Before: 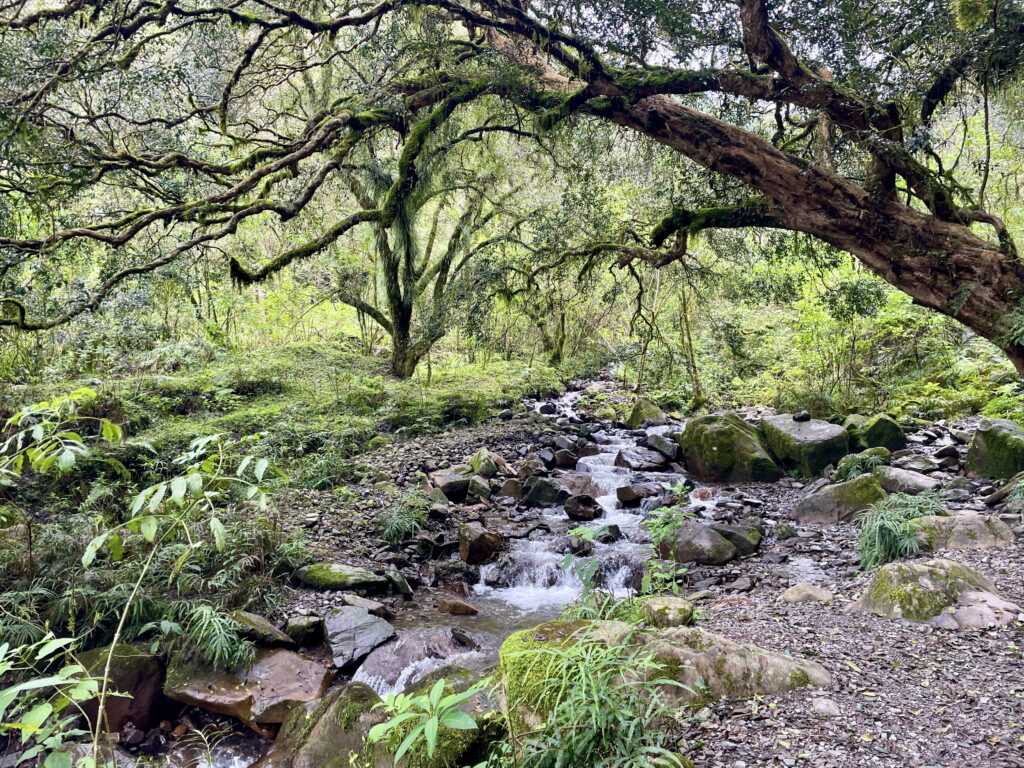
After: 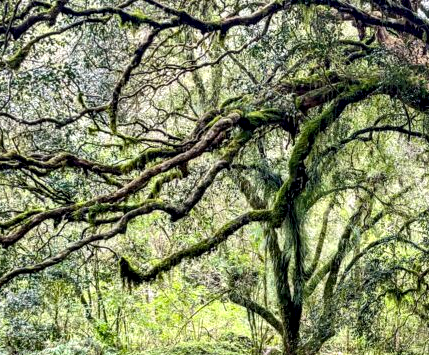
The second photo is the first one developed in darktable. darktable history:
white balance: red 1, blue 1
crop and rotate: left 10.817%, top 0.062%, right 47.194%, bottom 53.626%
local contrast: detail 150%
